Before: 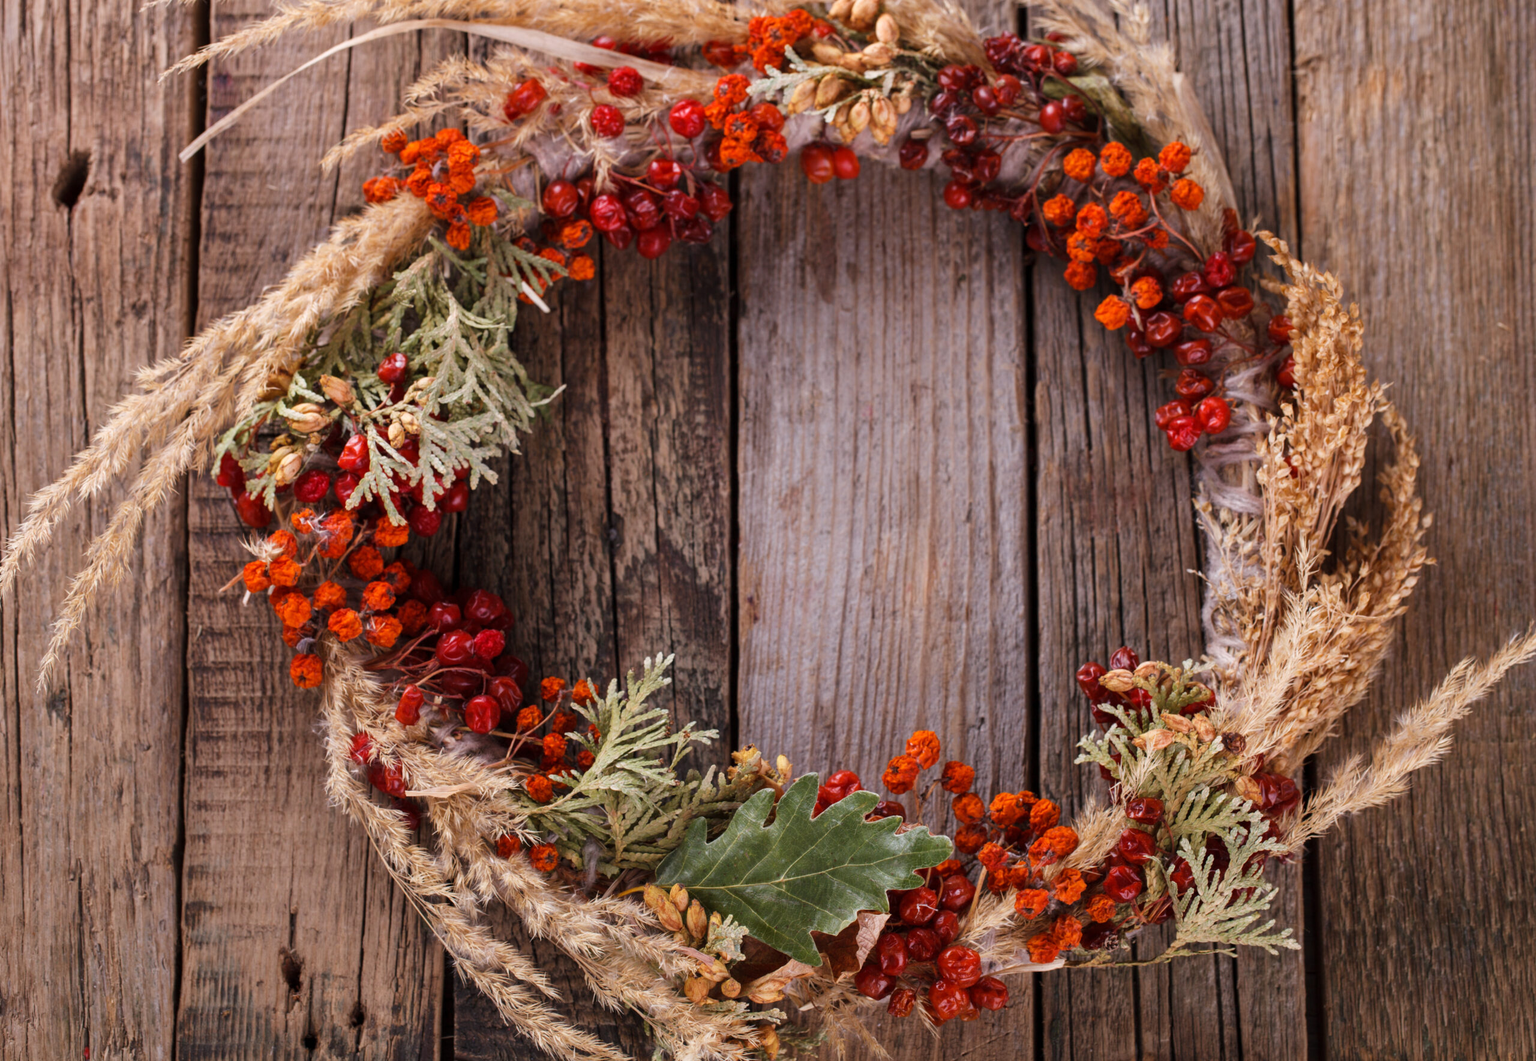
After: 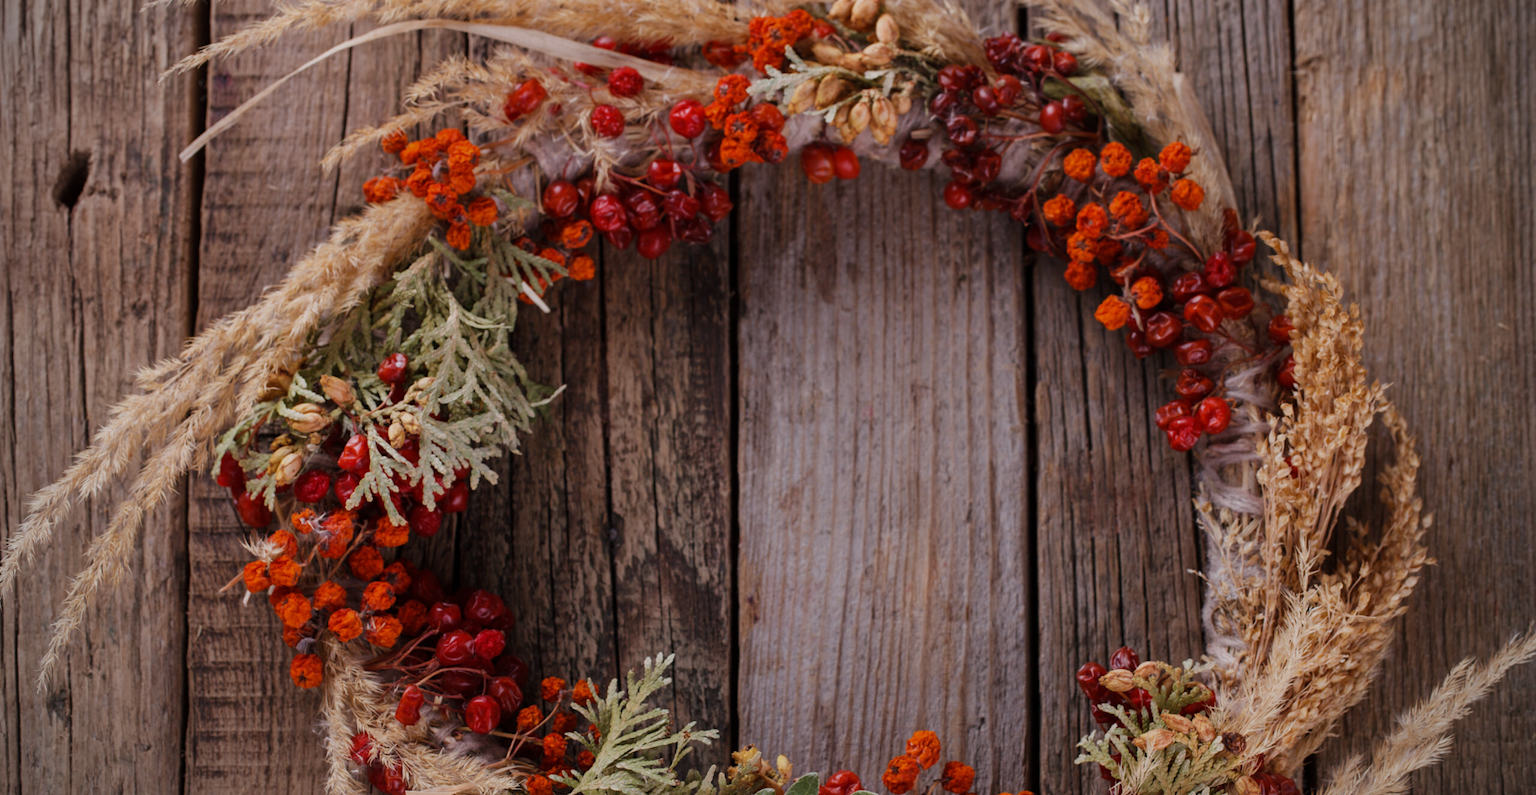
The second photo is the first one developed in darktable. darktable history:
crop: bottom 24.988%
exposure: exposure -0.582 EV, compensate highlight preservation false
rotate and perspective: crop left 0, crop top 0
vignetting: on, module defaults
